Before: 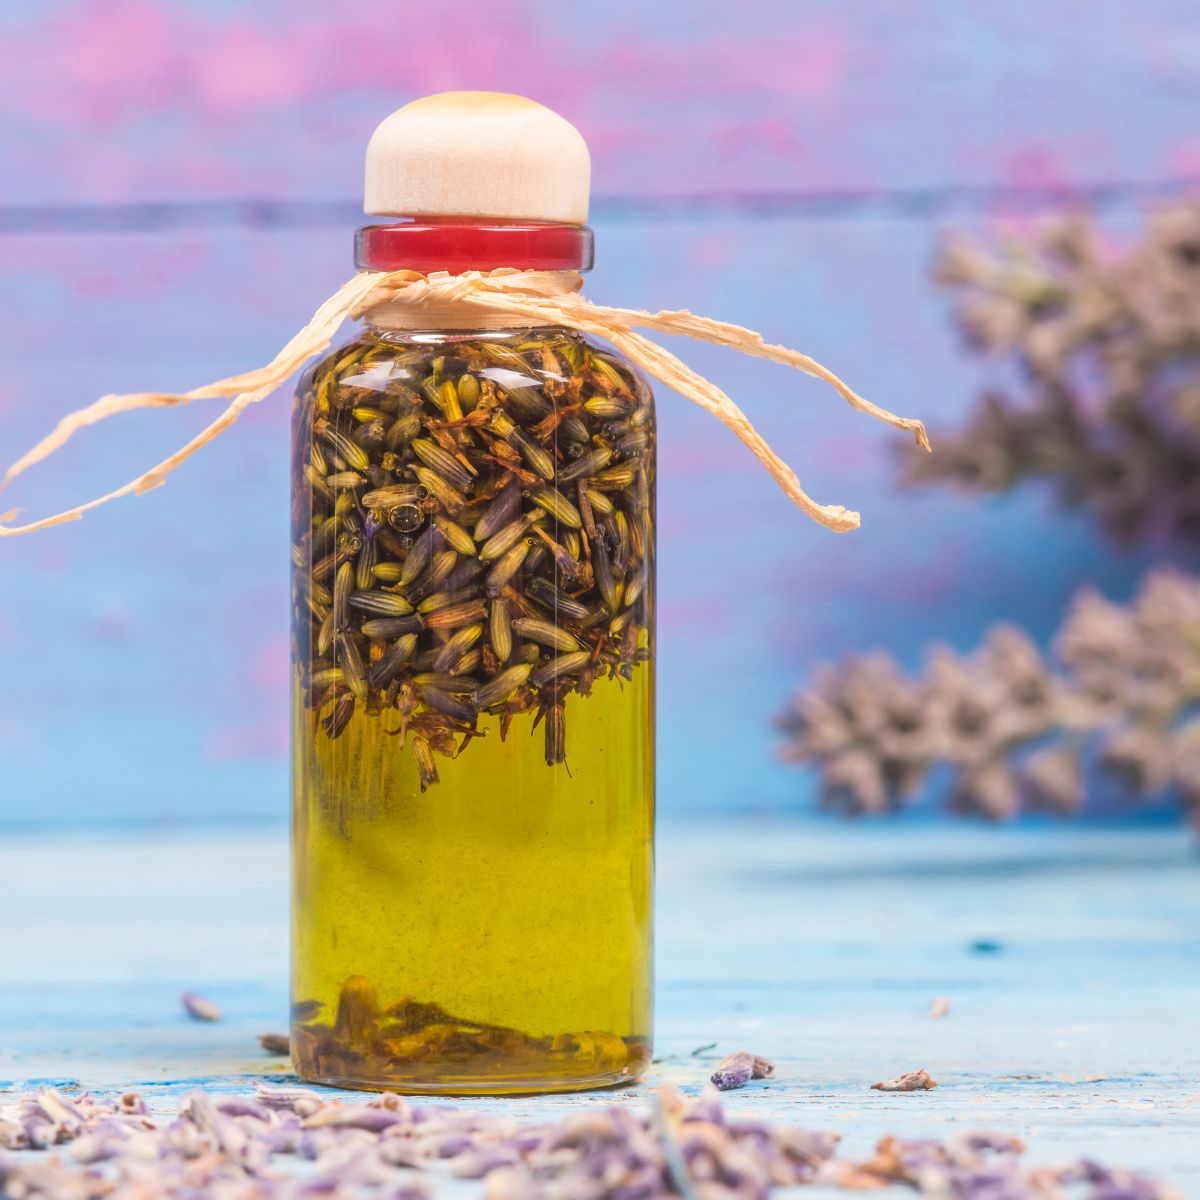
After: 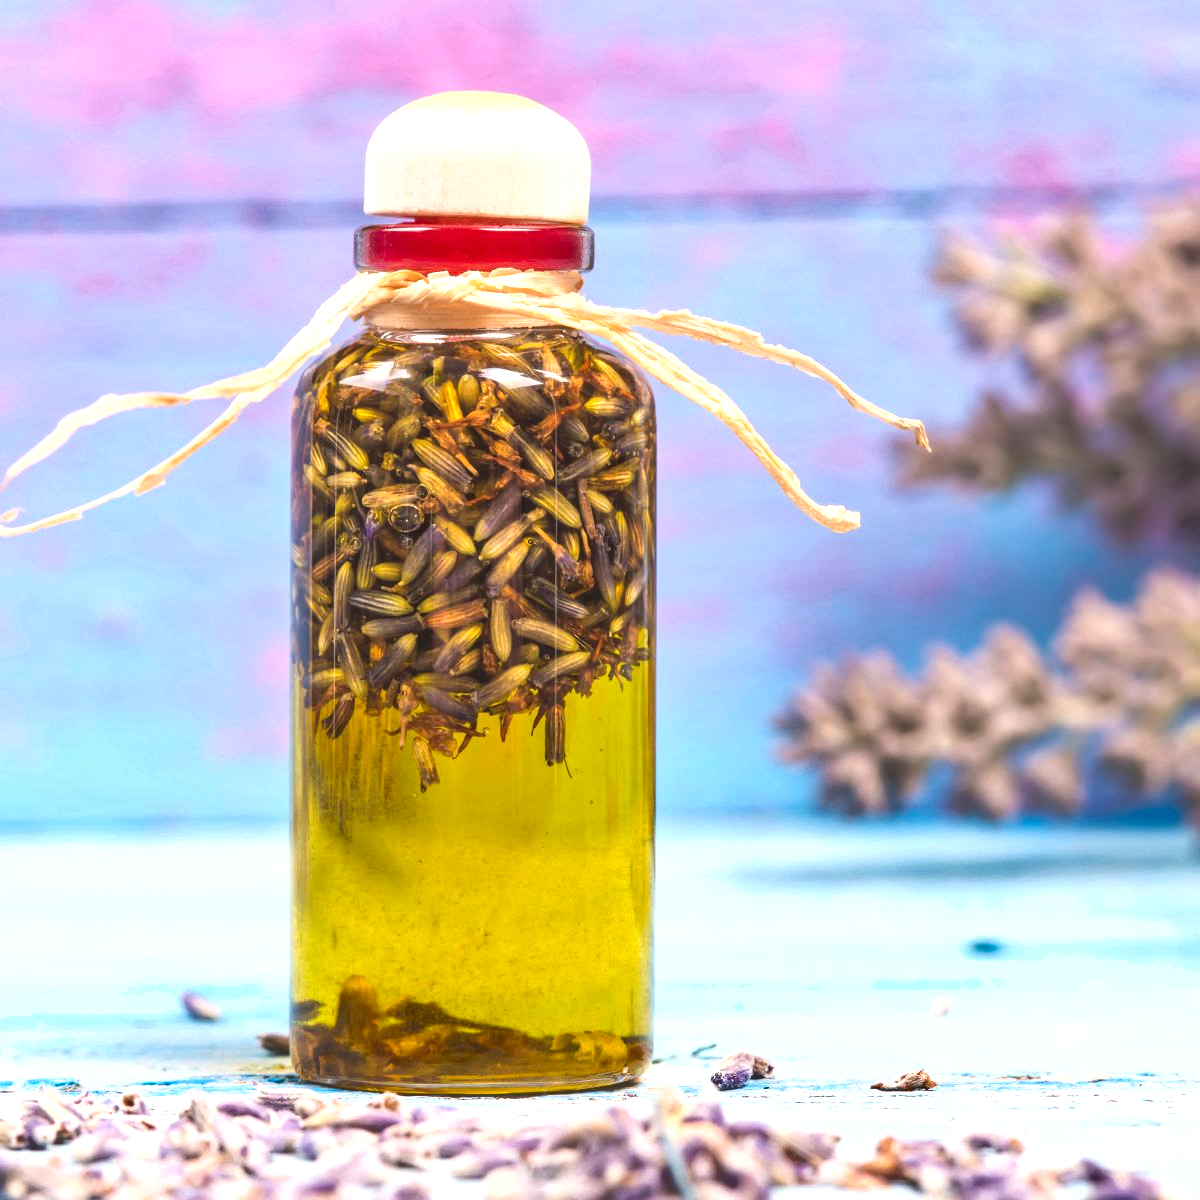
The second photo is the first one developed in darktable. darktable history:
shadows and highlights: shadows 47.63, highlights -42.49, soften with gaussian
exposure: exposure 0.646 EV, compensate highlight preservation false
